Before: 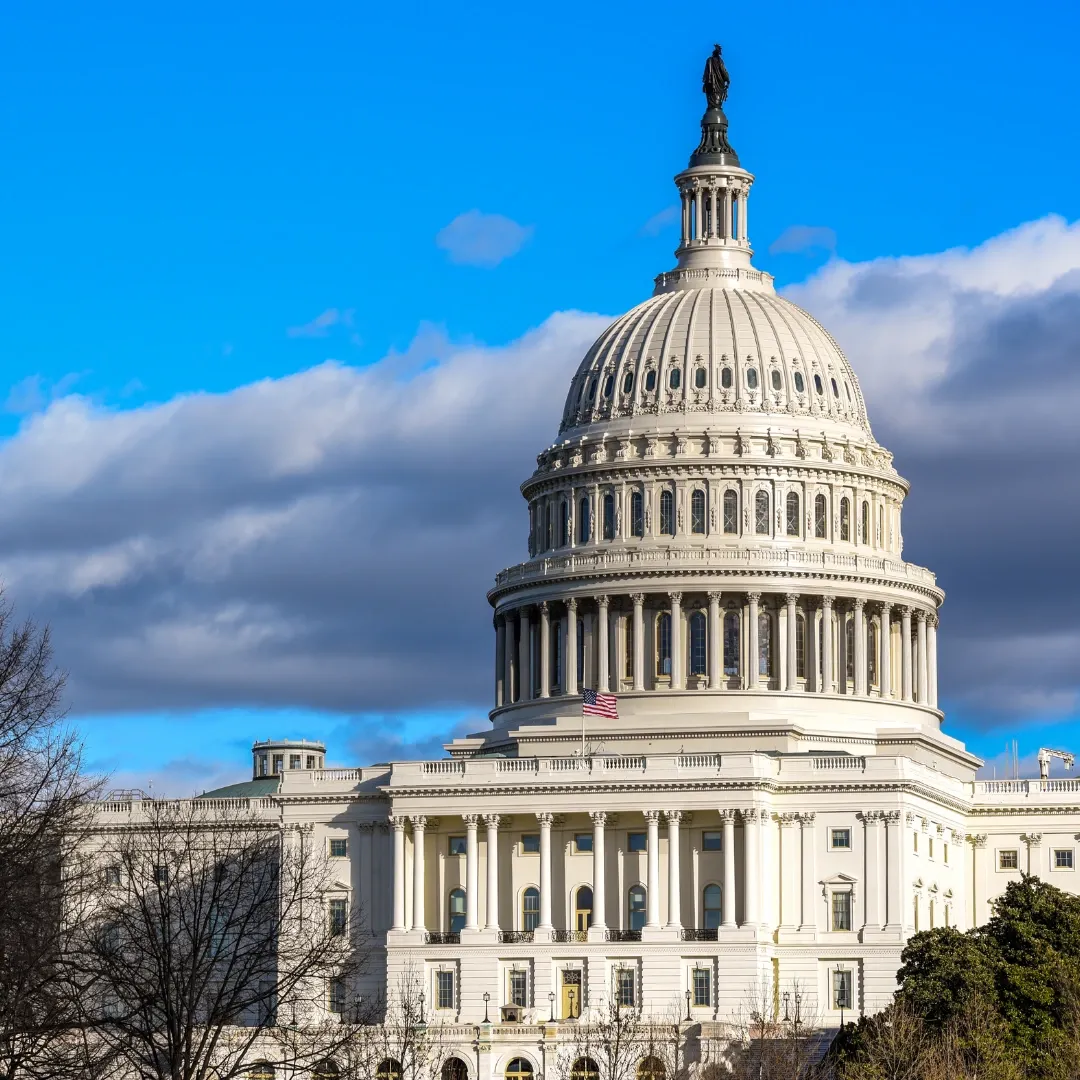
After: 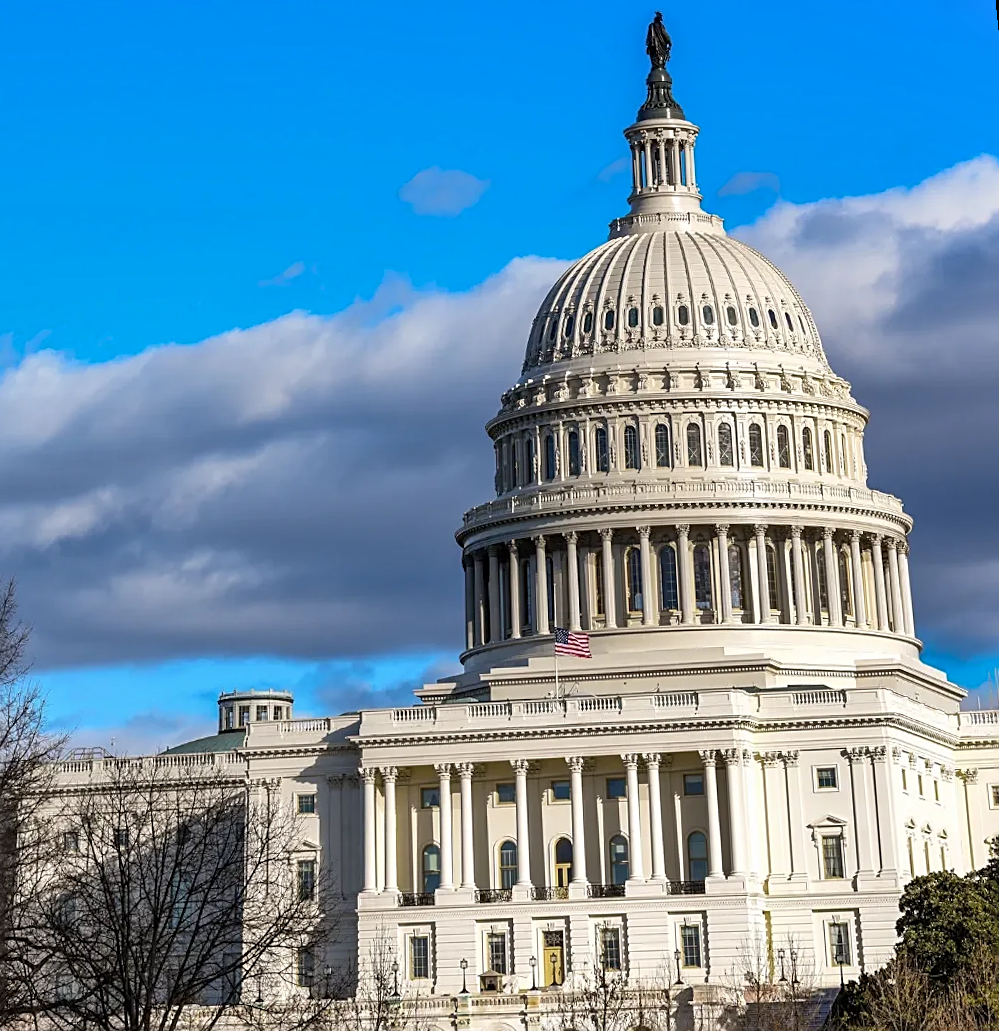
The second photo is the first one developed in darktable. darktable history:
sharpen: on, module defaults
shadows and highlights: soften with gaussian
rotate and perspective: rotation -1.68°, lens shift (vertical) -0.146, crop left 0.049, crop right 0.912, crop top 0.032, crop bottom 0.96
